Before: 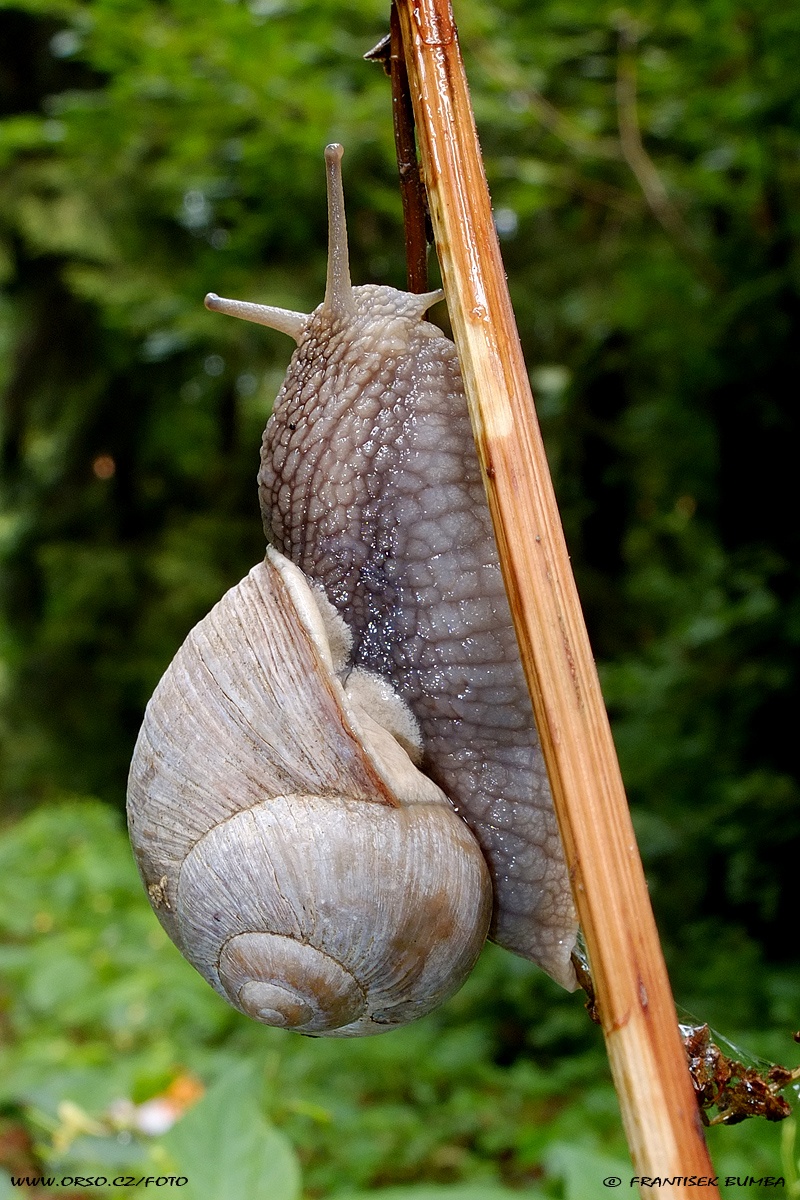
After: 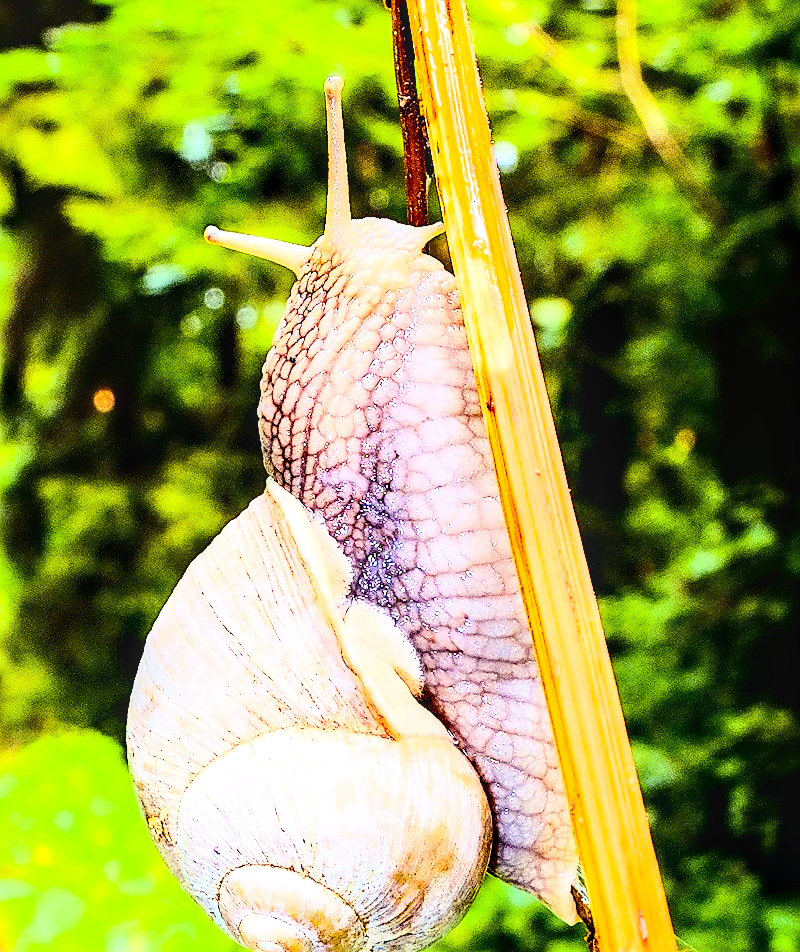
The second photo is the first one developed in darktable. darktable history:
contrast brightness saturation: contrast 0.381, brightness 0.102
sharpen: on, module defaults
tone equalizer: -8 EV -0.582 EV, edges refinement/feathering 500, mask exposure compensation -1.57 EV, preserve details no
base curve: curves: ch0 [(0, 0) (0.028, 0.03) (0.121, 0.232) (0.46, 0.748) (0.859, 0.968) (1, 1)], fusion 1
local contrast: detail 130%
color balance rgb: shadows lift › chroma 6.401%, shadows lift › hue 304.83°, linear chroma grading › global chroma 15.005%, perceptual saturation grading › global saturation 30.183%
exposure: black level correction 0, exposure 1.101 EV, compensate exposure bias true, compensate highlight preservation false
crop and rotate: top 5.663%, bottom 14.984%
